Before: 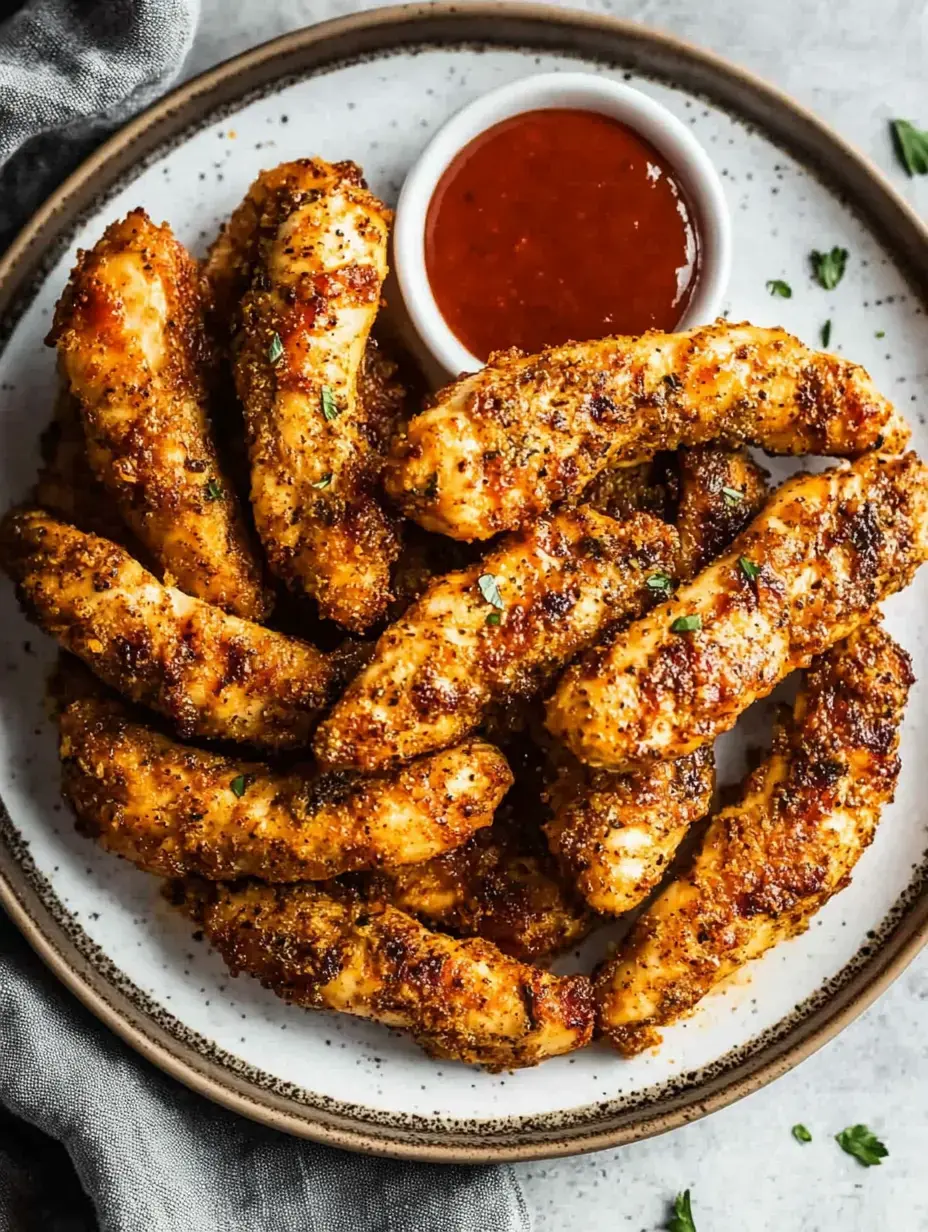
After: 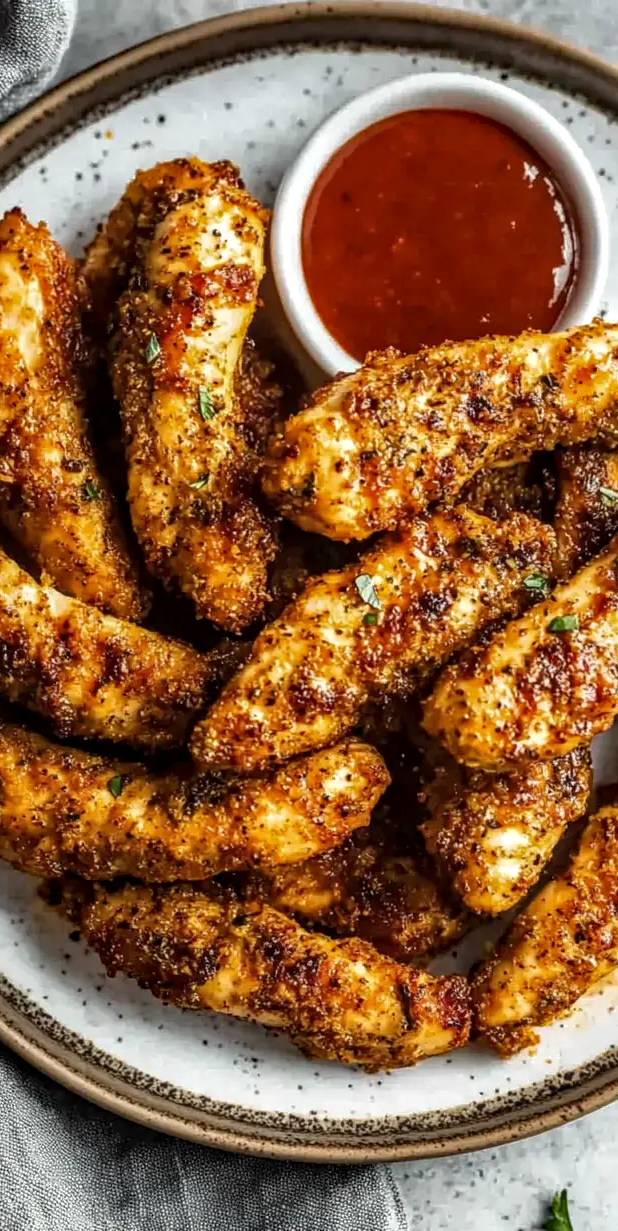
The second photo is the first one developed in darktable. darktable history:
local contrast: on, module defaults
haze removal: compatibility mode true, adaptive false
crop and rotate: left 13.351%, right 20.043%
tone equalizer: -8 EV -0.001 EV, -7 EV 0.001 EV, -6 EV -0.001 EV, -5 EV -0.014 EV, -4 EV -0.057 EV, -3 EV -0.196 EV, -2 EV -0.239 EV, -1 EV 0.094 EV, +0 EV 0.304 EV, edges refinement/feathering 500, mask exposure compensation -1.57 EV, preserve details no
